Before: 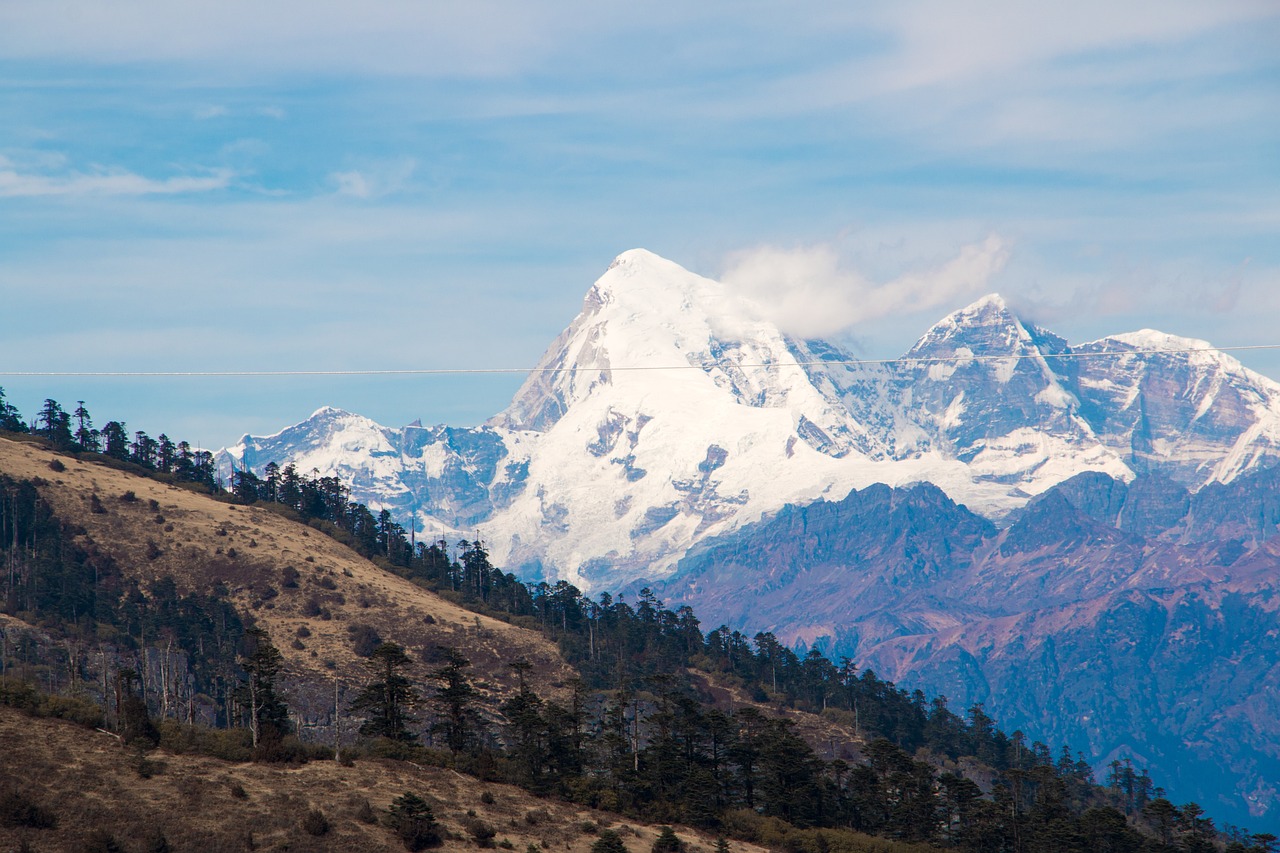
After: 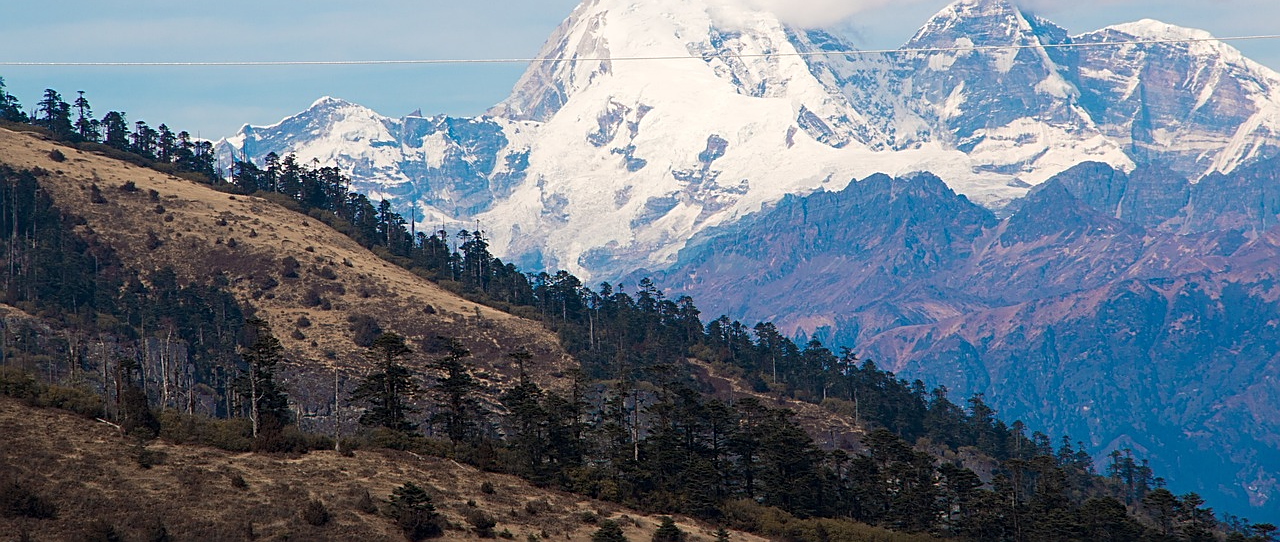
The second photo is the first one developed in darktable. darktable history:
sharpen: on, module defaults
crop and rotate: top 36.435%
